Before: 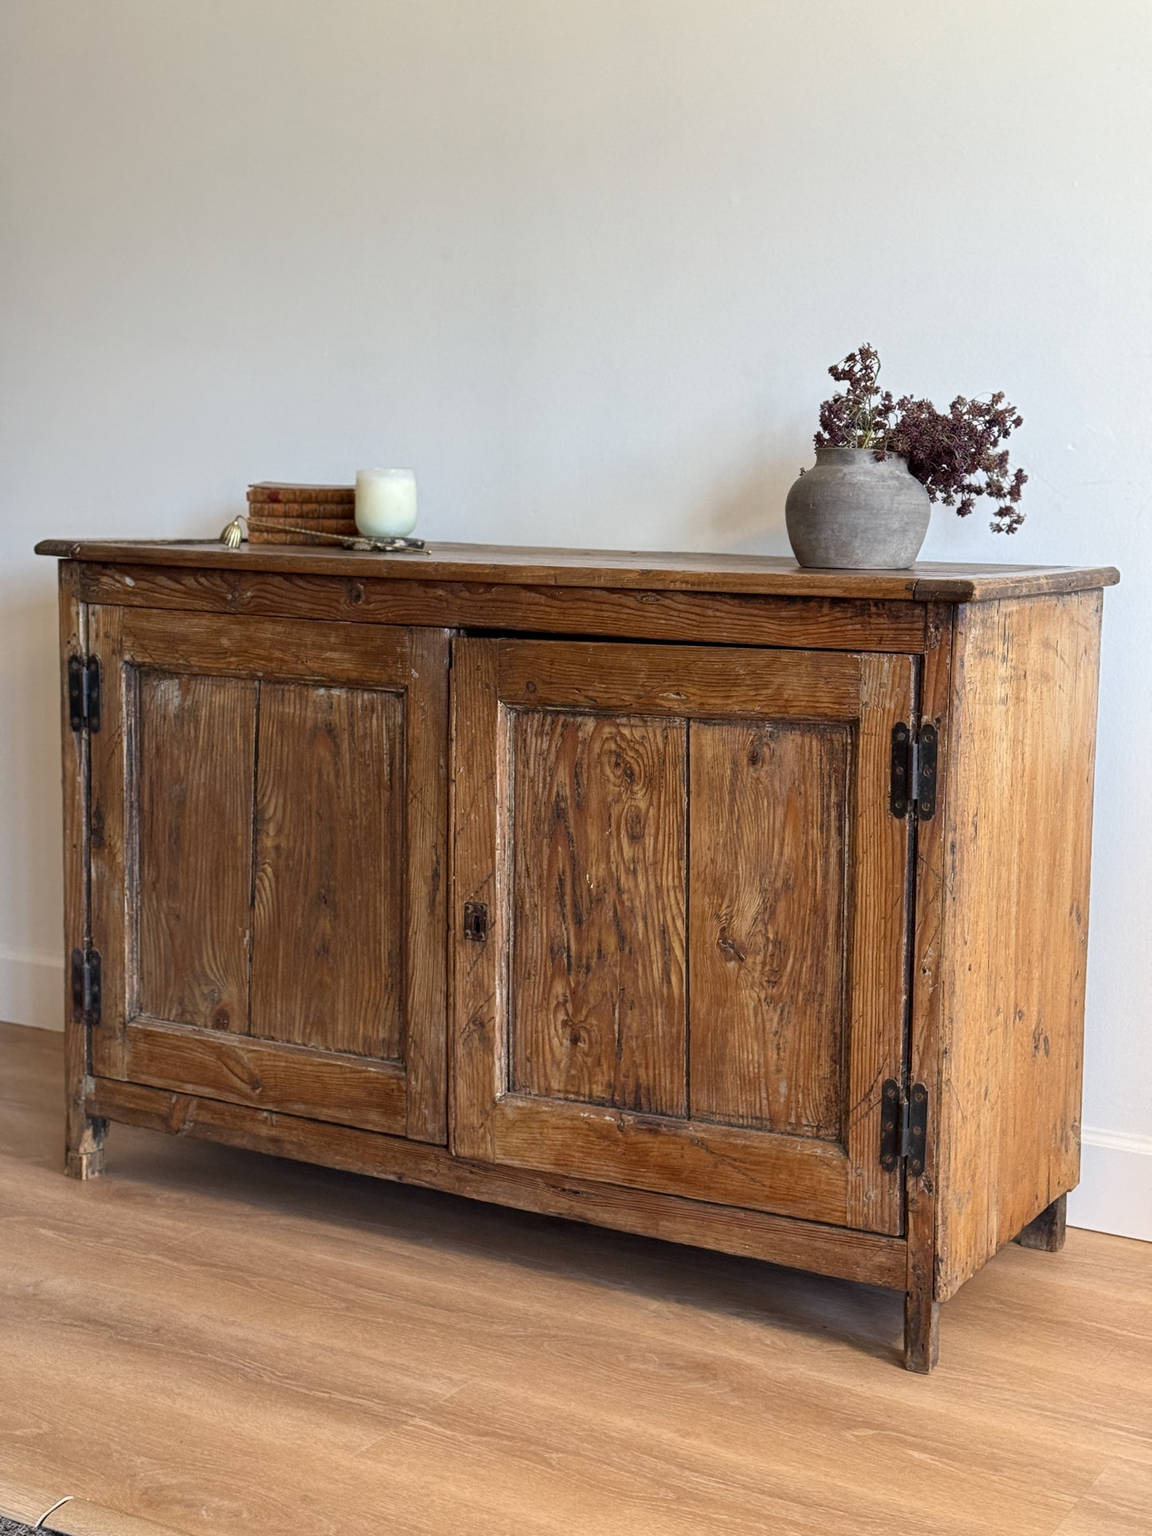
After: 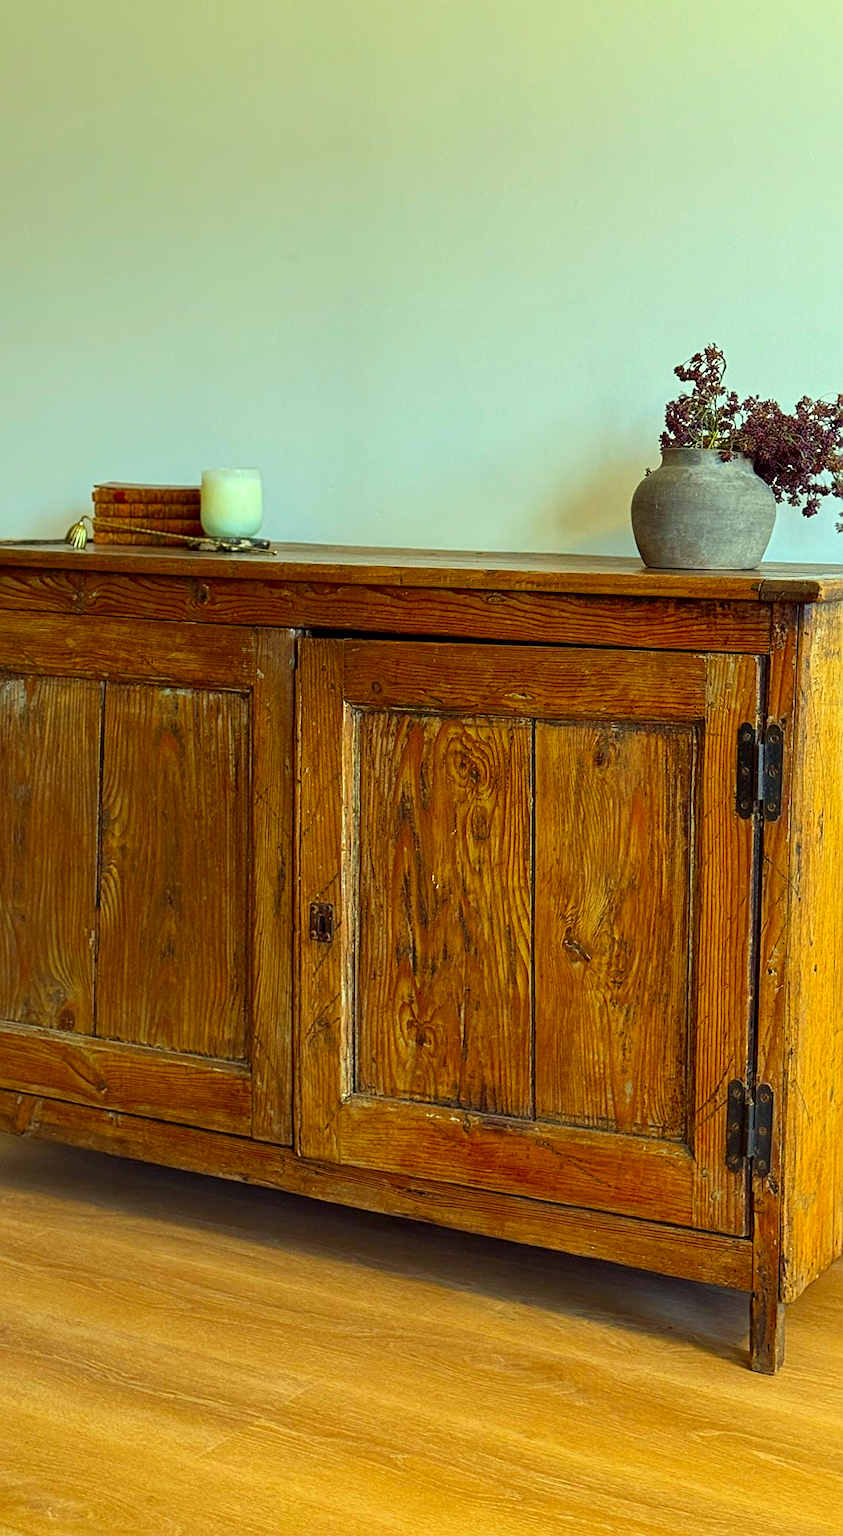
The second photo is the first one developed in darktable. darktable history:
contrast brightness saturation: saturation 0.13
sharpen: on, module defaults
crop: left 13.443%, right 13.31%
tone equalizer: -8 EV 0.06 EV, smoothing diameter 25%, edges refinement/feathering 10, preserve details guided filter
color correction: highlights a* -10.77, highlights b* 9.8, saturation 1.72
